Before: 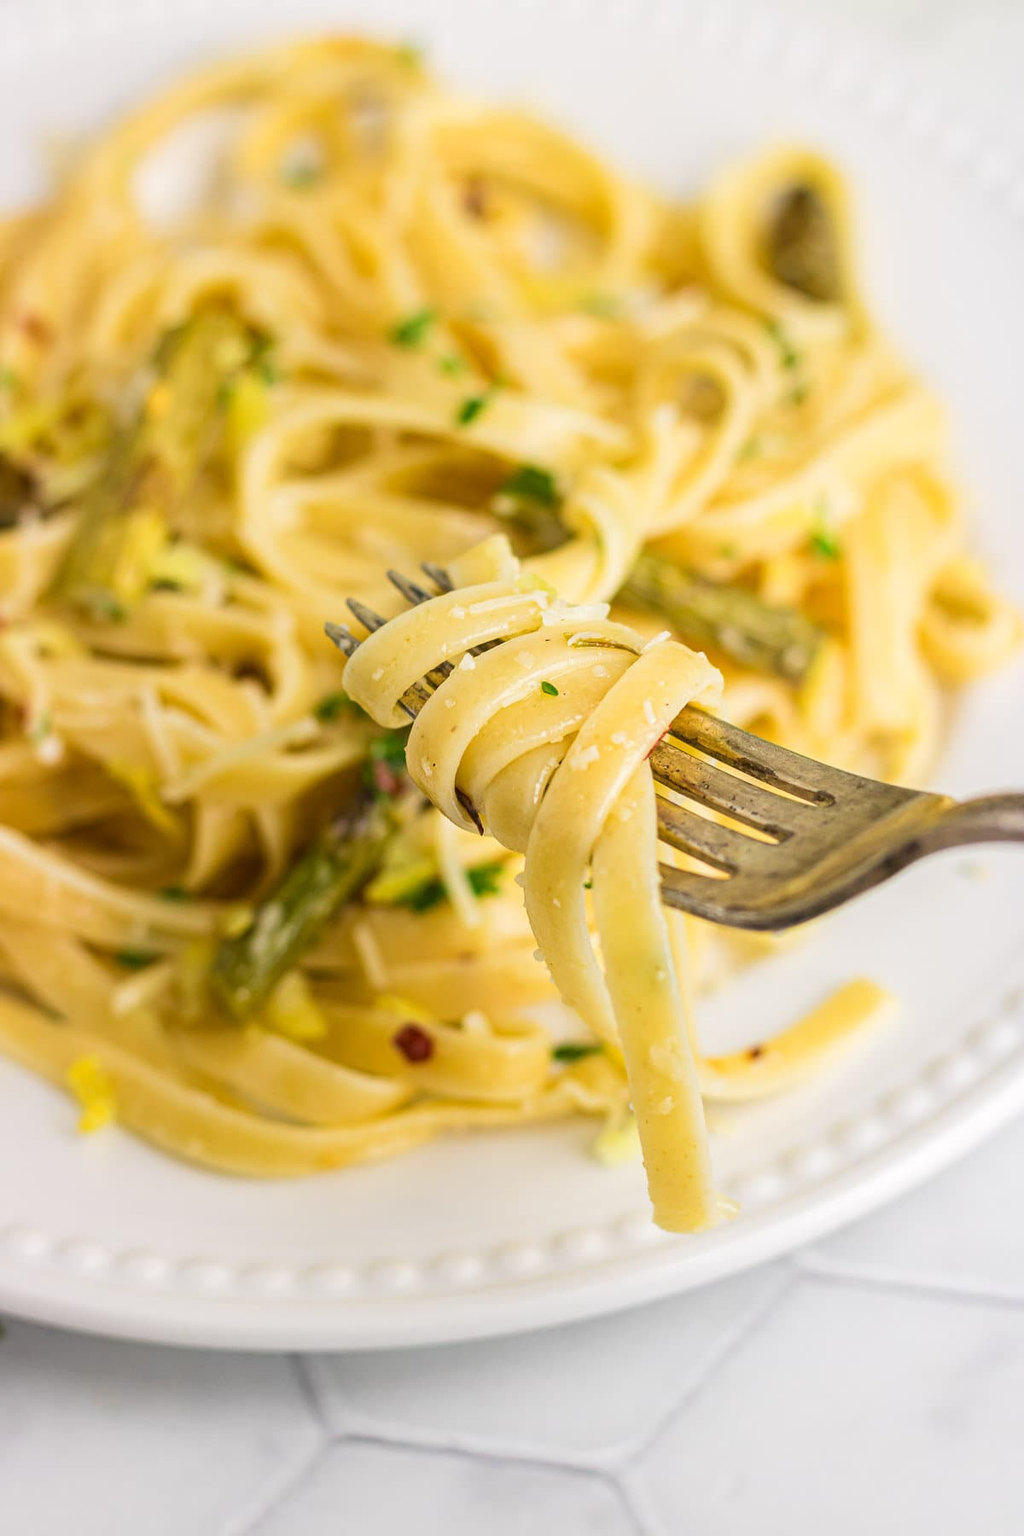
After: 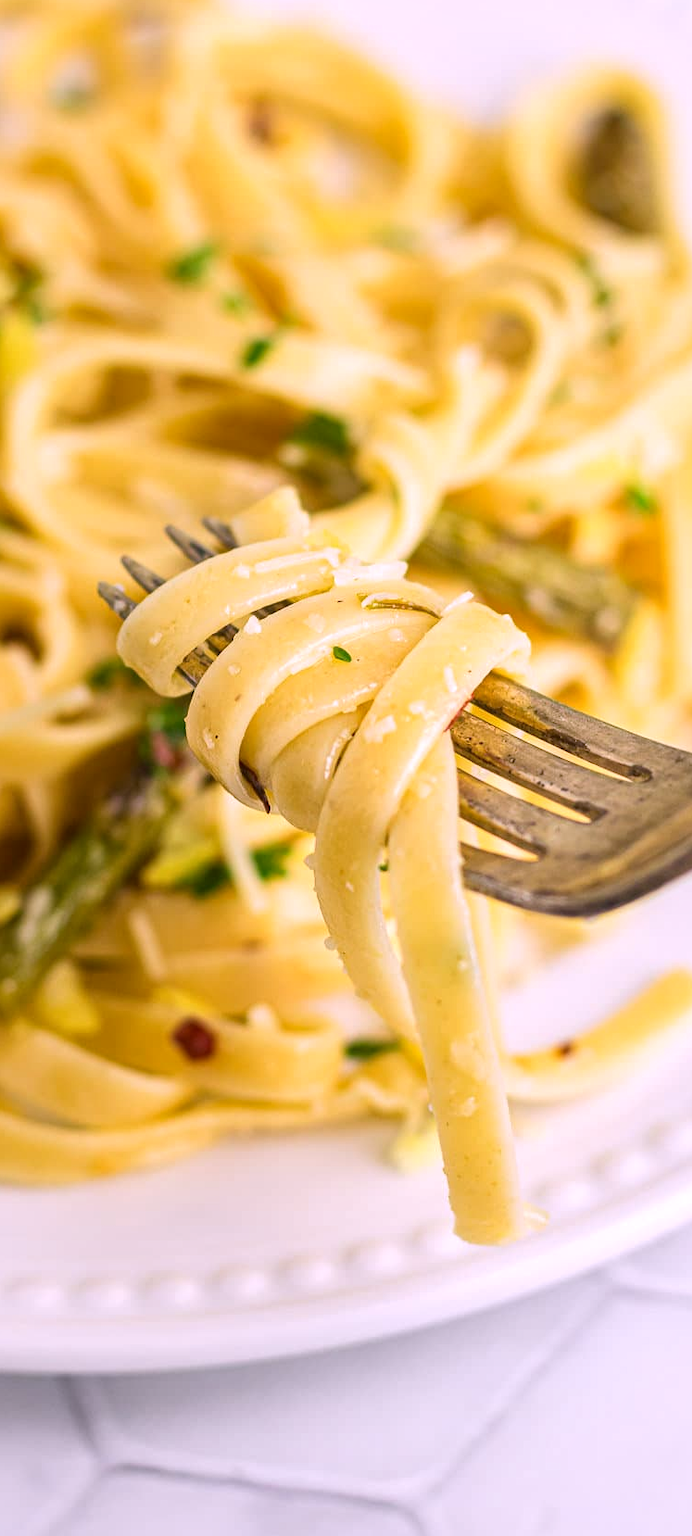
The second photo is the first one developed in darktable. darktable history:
local contrast: mode bilateral grid, contrast 20, coarseness 50, detail 120%, midtone range 0.2
white balance: red 1.066, blue 1.119
crop and rotate: left 22.918%, top 5.629%, right 14.711%, bottom 2.247%
